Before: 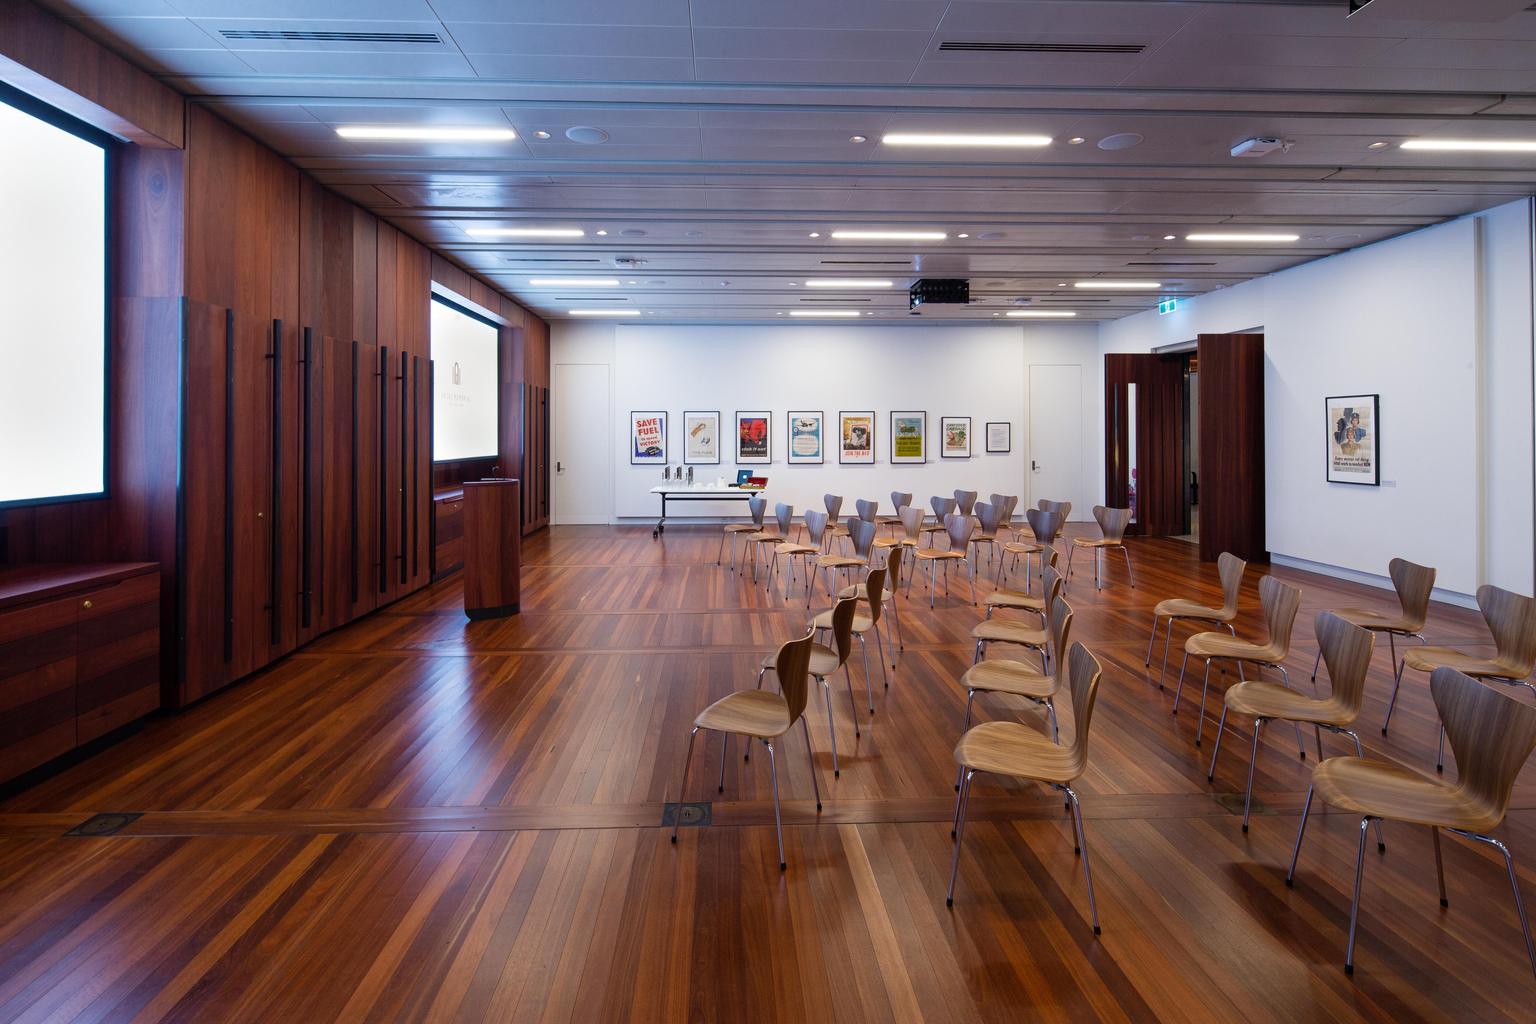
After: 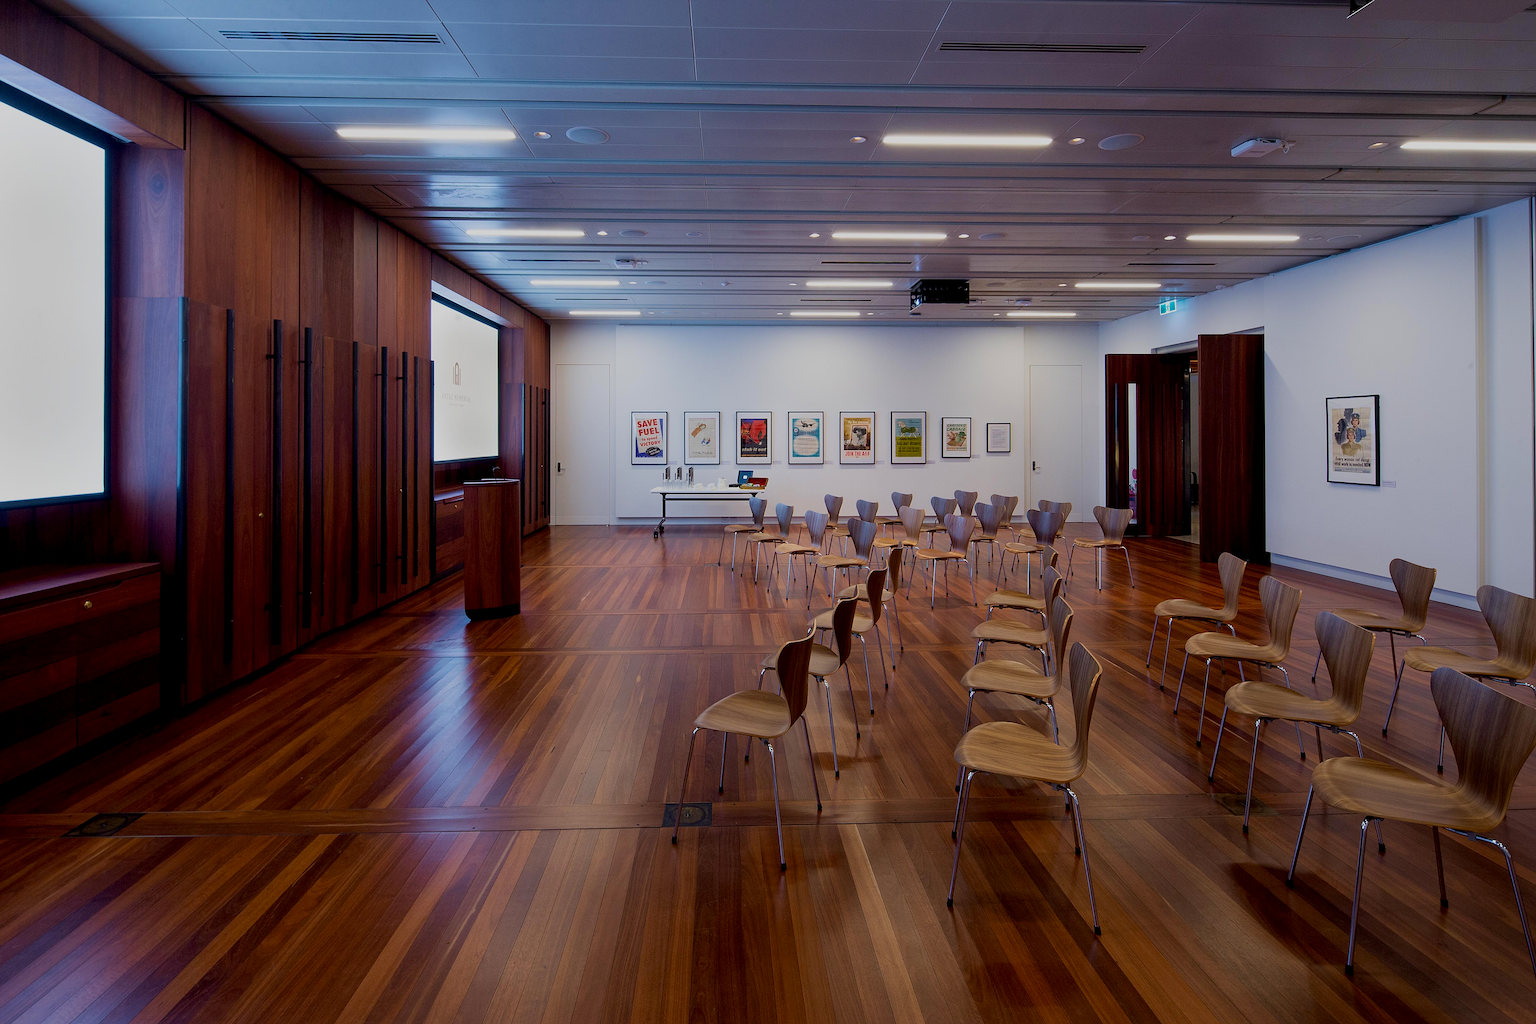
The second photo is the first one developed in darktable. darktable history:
exposure: black level correction 0.009, exposure -0.637 EV, compensate highlight preservation false
sharpen: on, module defaults
velvia: on, module defaults
